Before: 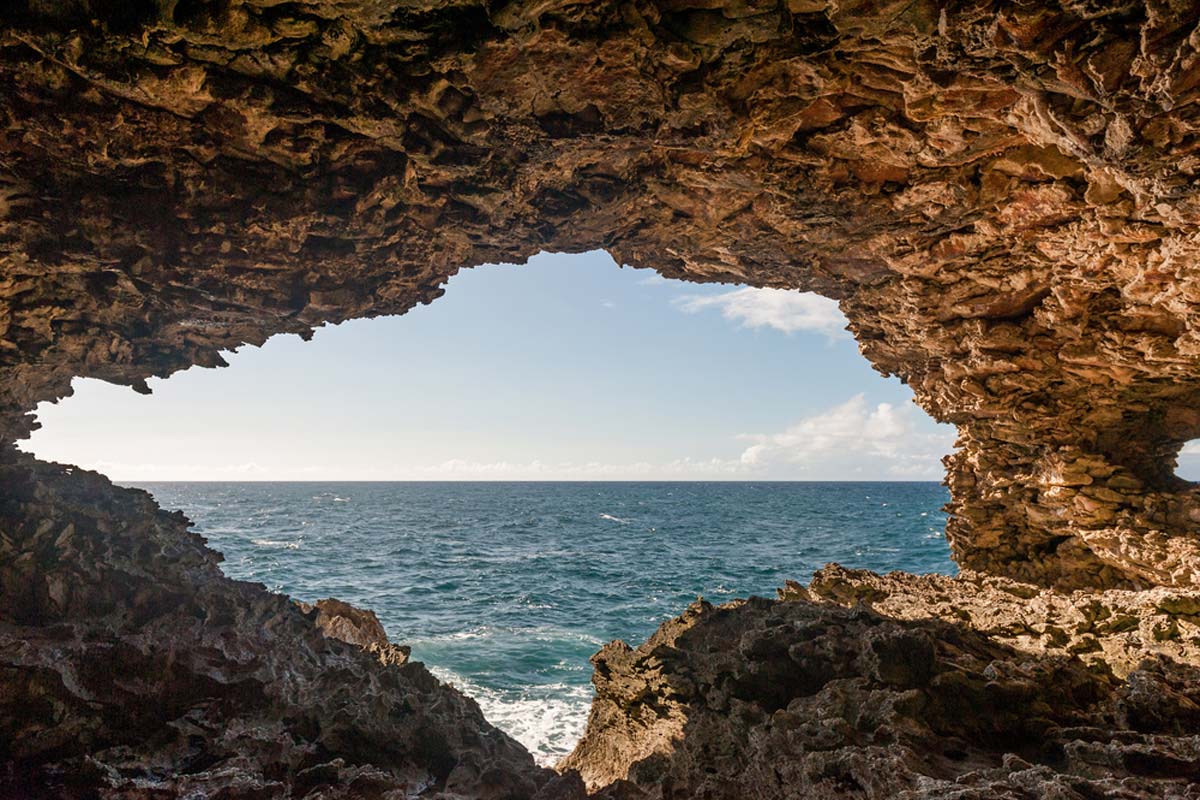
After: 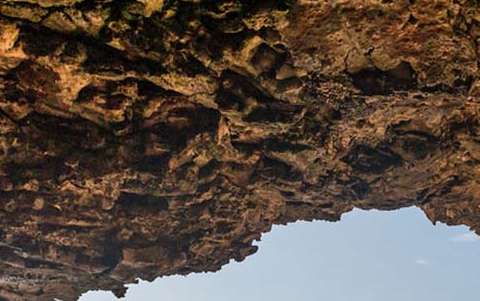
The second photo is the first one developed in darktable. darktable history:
crop: left 15.609%, top 5.433%, right 44.383%, bottom 56.868%
shadows and highlights: soften with gaussian
